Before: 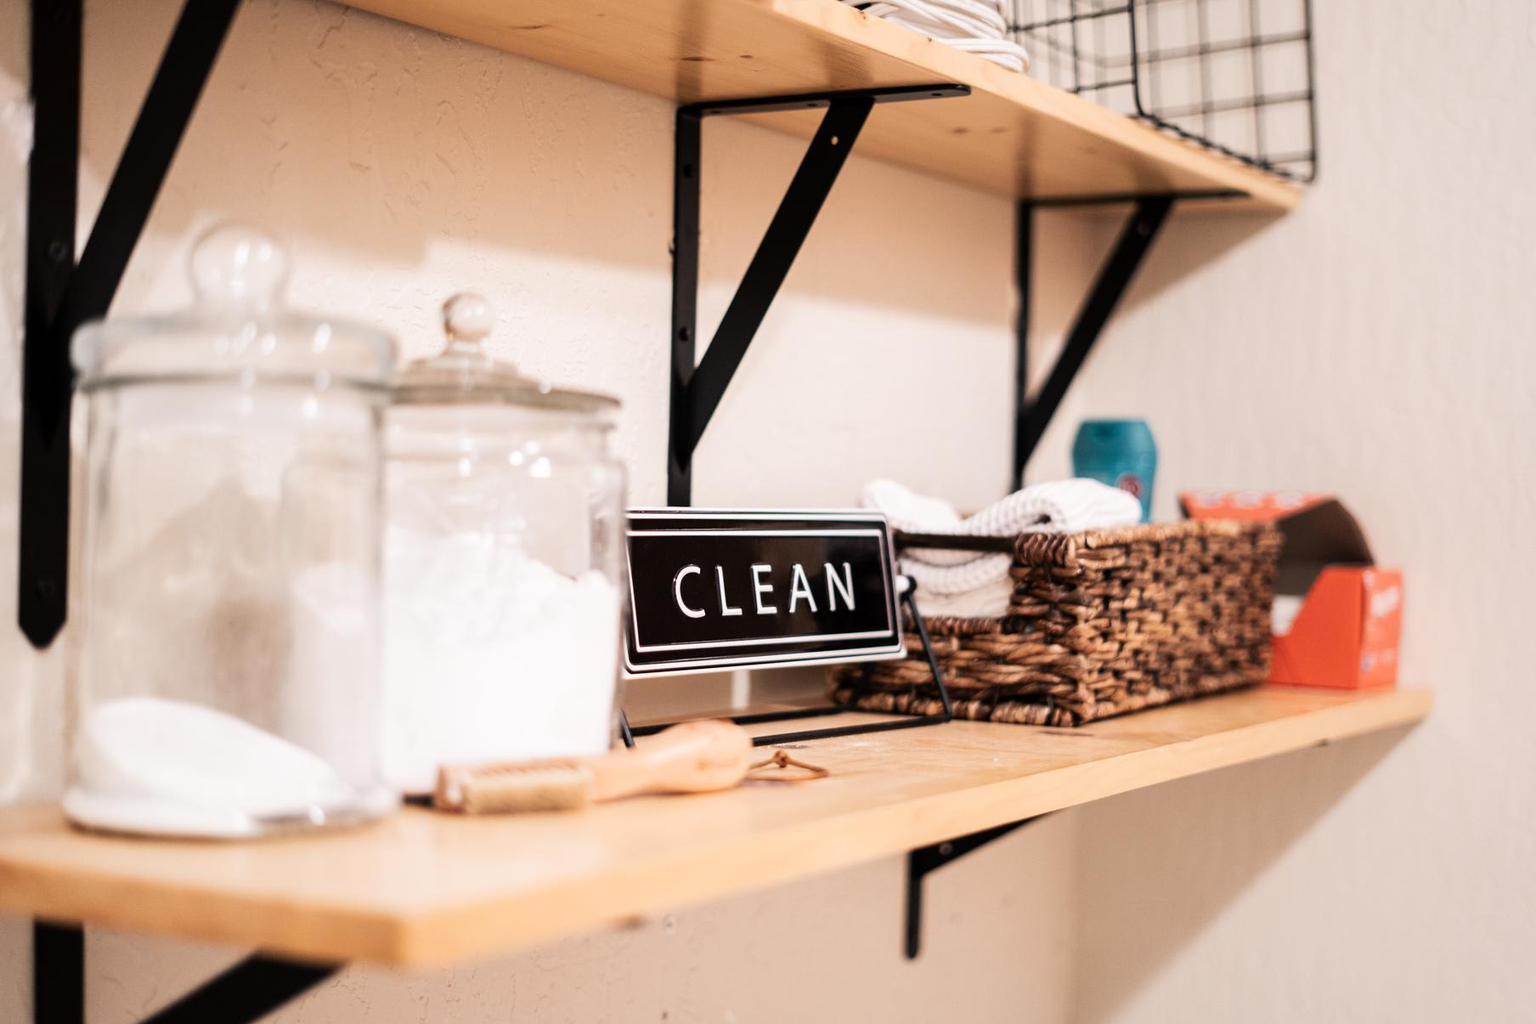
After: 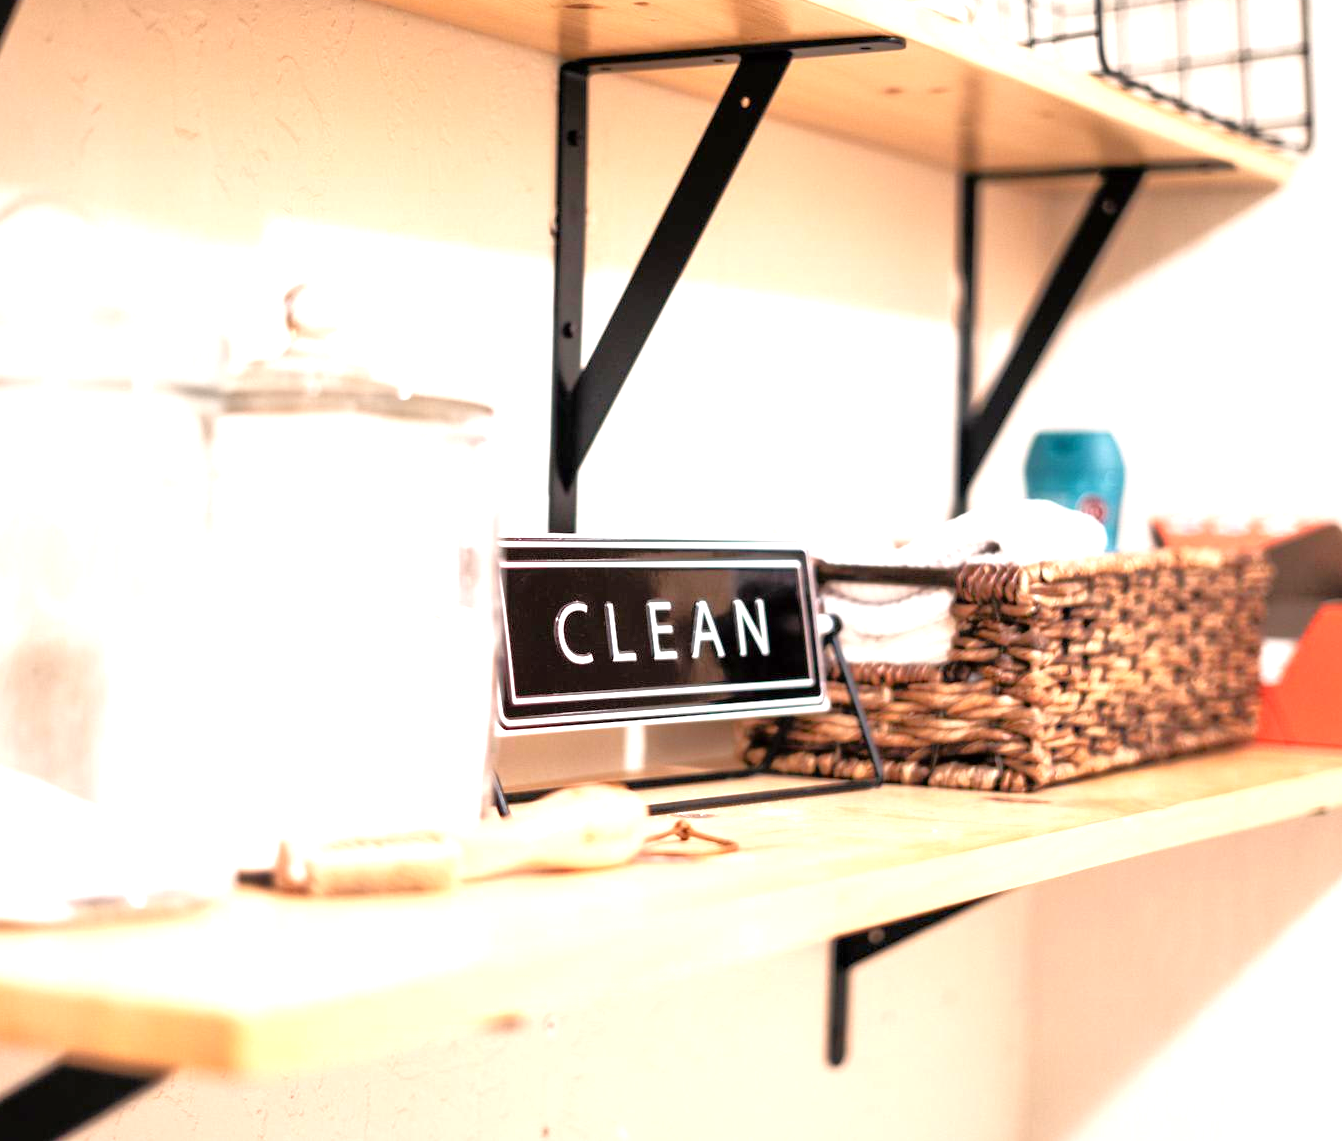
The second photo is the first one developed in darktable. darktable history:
crop and rotate: left 13.15%, top 5.251%, right 12.609%
exposure: exposure 0.95 EV, compensate highlight preservation false
tone equalizer: -7 EV 0.15 EV, -6 EV 0.6 EV, -5 EV 1.15 EV, -4 EV 1.33 EV, -3 EV 1.15 EV, -2 EV 0.6 EV, -1 EV 0.15 EV, mask exposure compensation -0.5 EV
